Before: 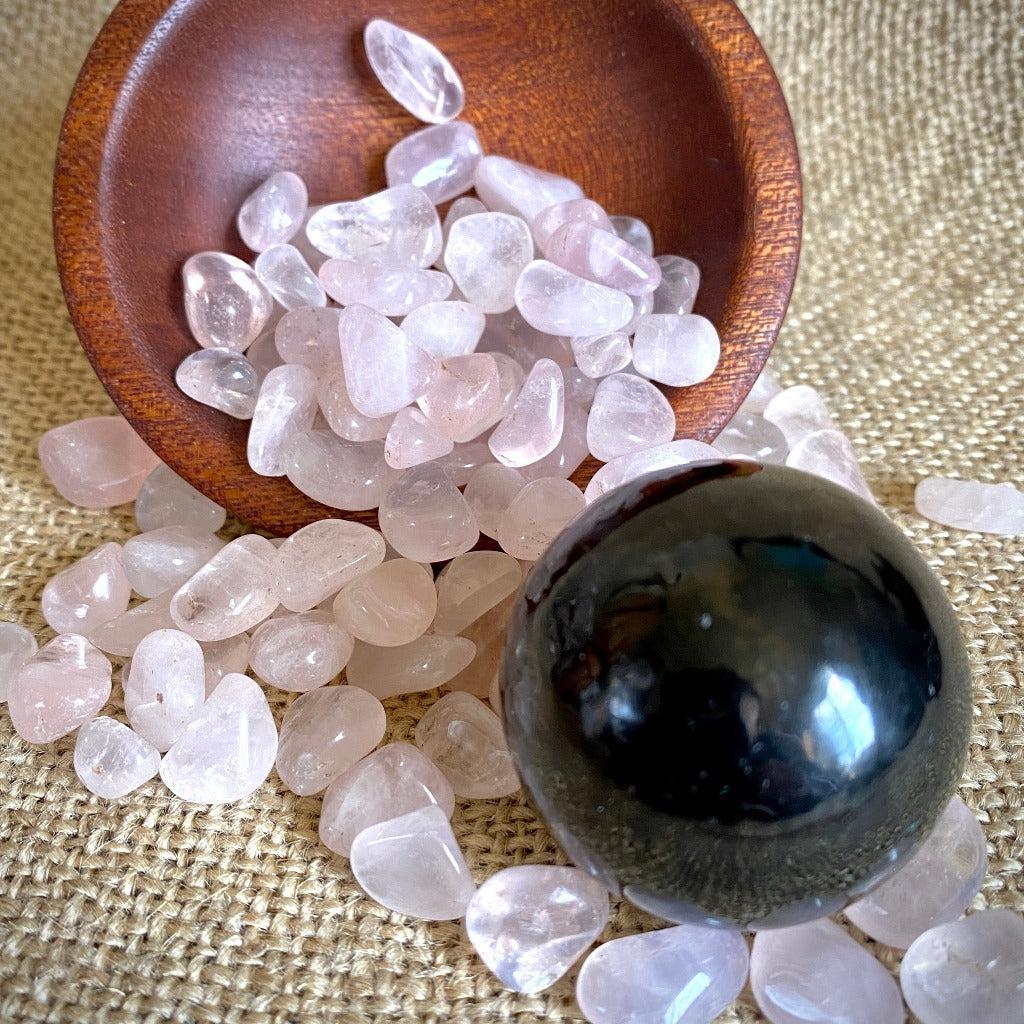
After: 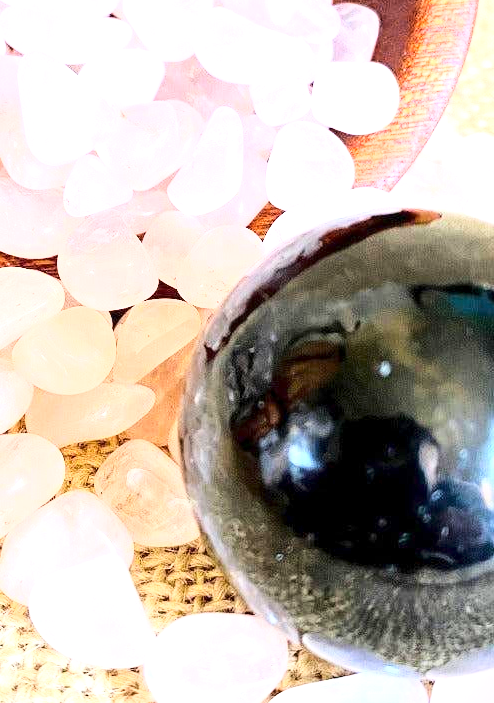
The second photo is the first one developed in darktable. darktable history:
exposure: black level correction 0, exposure 1.2 EV, compensate highlight preservation false
base curve: curves: ch0 [(0, 0) (0.018, 0.026) (0.143, 0.37) (0.33, 0.731) (0.458, 0.853) (0.735, 0.965) (0.905, 0.986) (1, 1)]
crop: left 31.379%, top 24.658%, right 20.326%, bottom 6.628%
local contrast: highlights 100%, shadows 100%, detail 120%, midtone range 0.2
